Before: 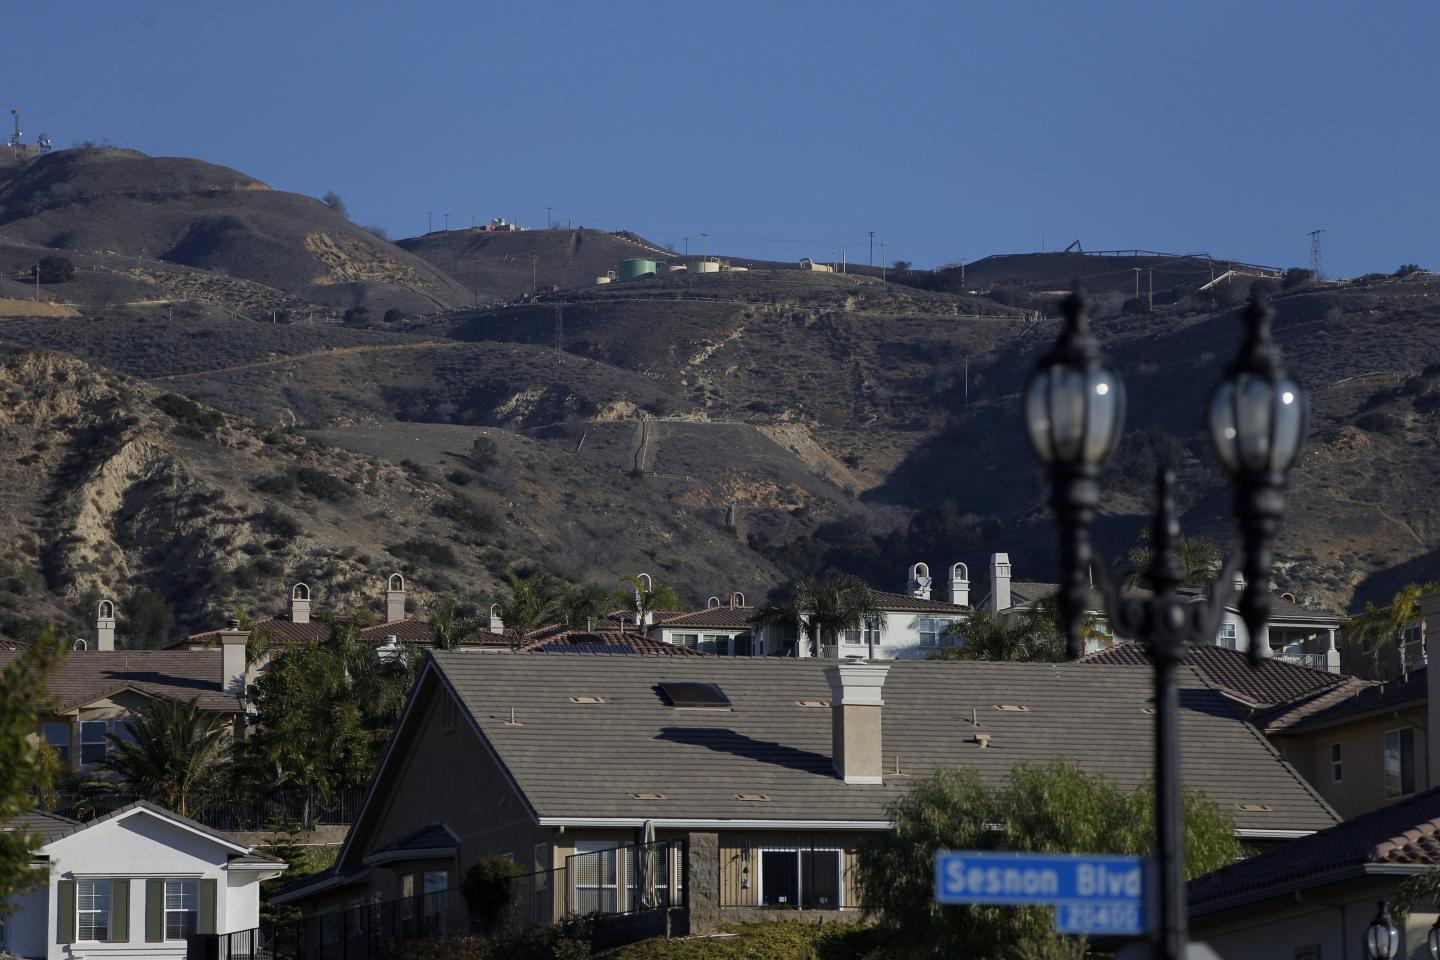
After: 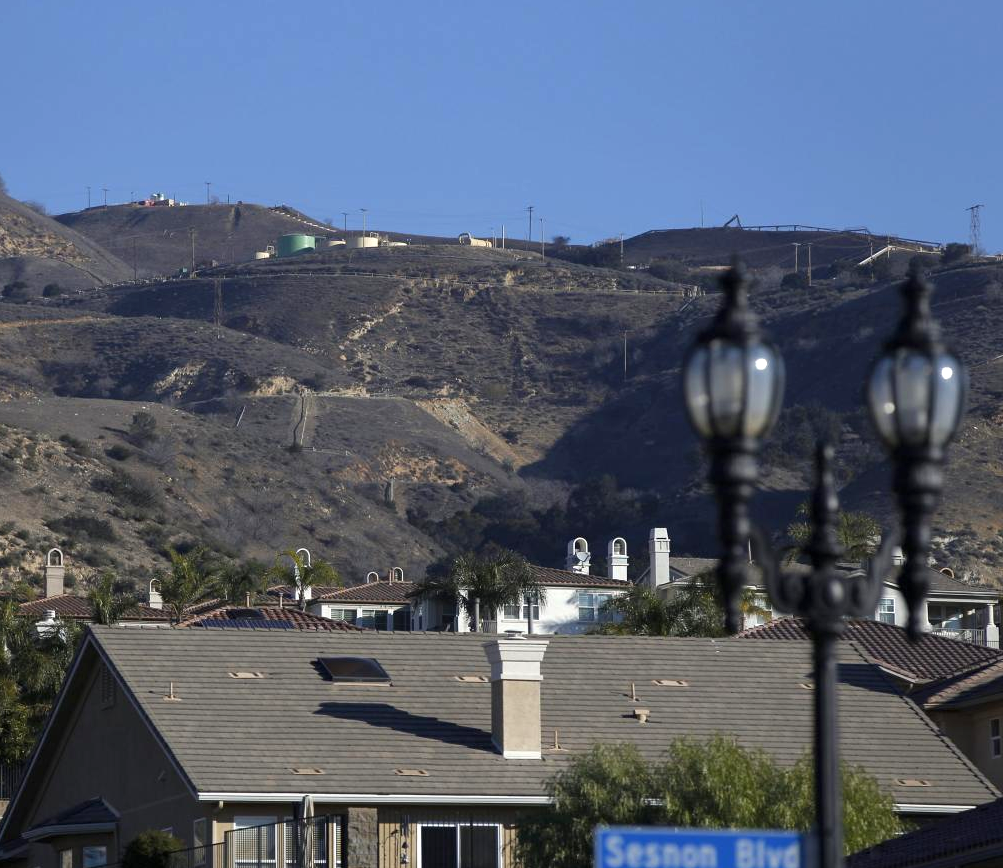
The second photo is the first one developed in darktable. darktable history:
exposure: black level correction 0, exposure 0.699 EV, compensate highlight preservation false
crop and rotate: left 23.724%, top 2.68%, right 6.594%, bottom 6.871%
